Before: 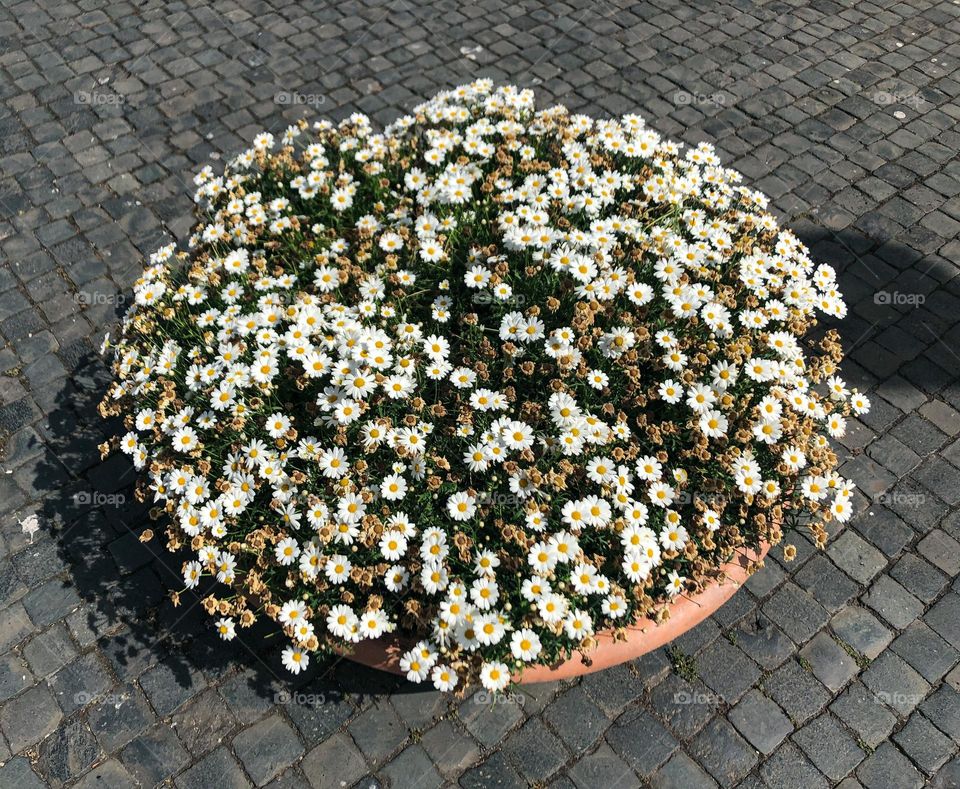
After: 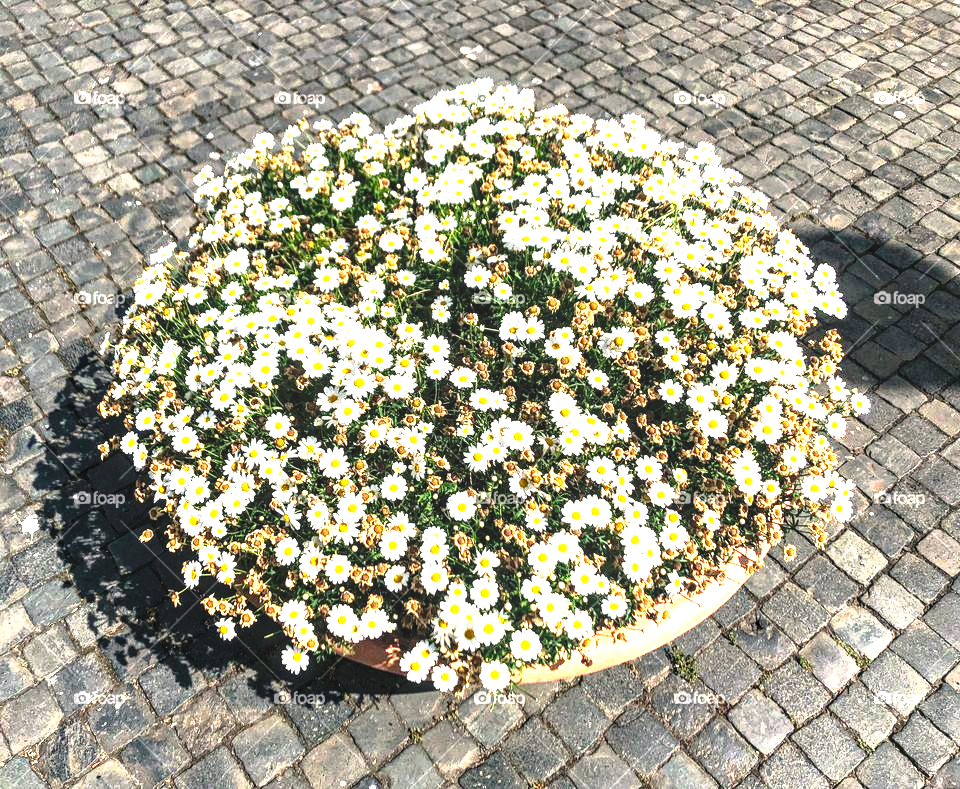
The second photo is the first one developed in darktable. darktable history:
color correction: highlights a* 3.68, highlights b* 5.09
exposure: black level correction 0, exposure 1.886 EV, compensate highlight preservation false
tone curve: curves: ch0 [(0, 0) (0.224, 0.12) (0.375, 0.296) (0.528, 0.472) (0.681, 0.634) (0.8, 0.766) (0.873, 0.877) (1, 1)], preserve colors none
local contrast: on, module defaults
tone equalizer: on, module defaults
